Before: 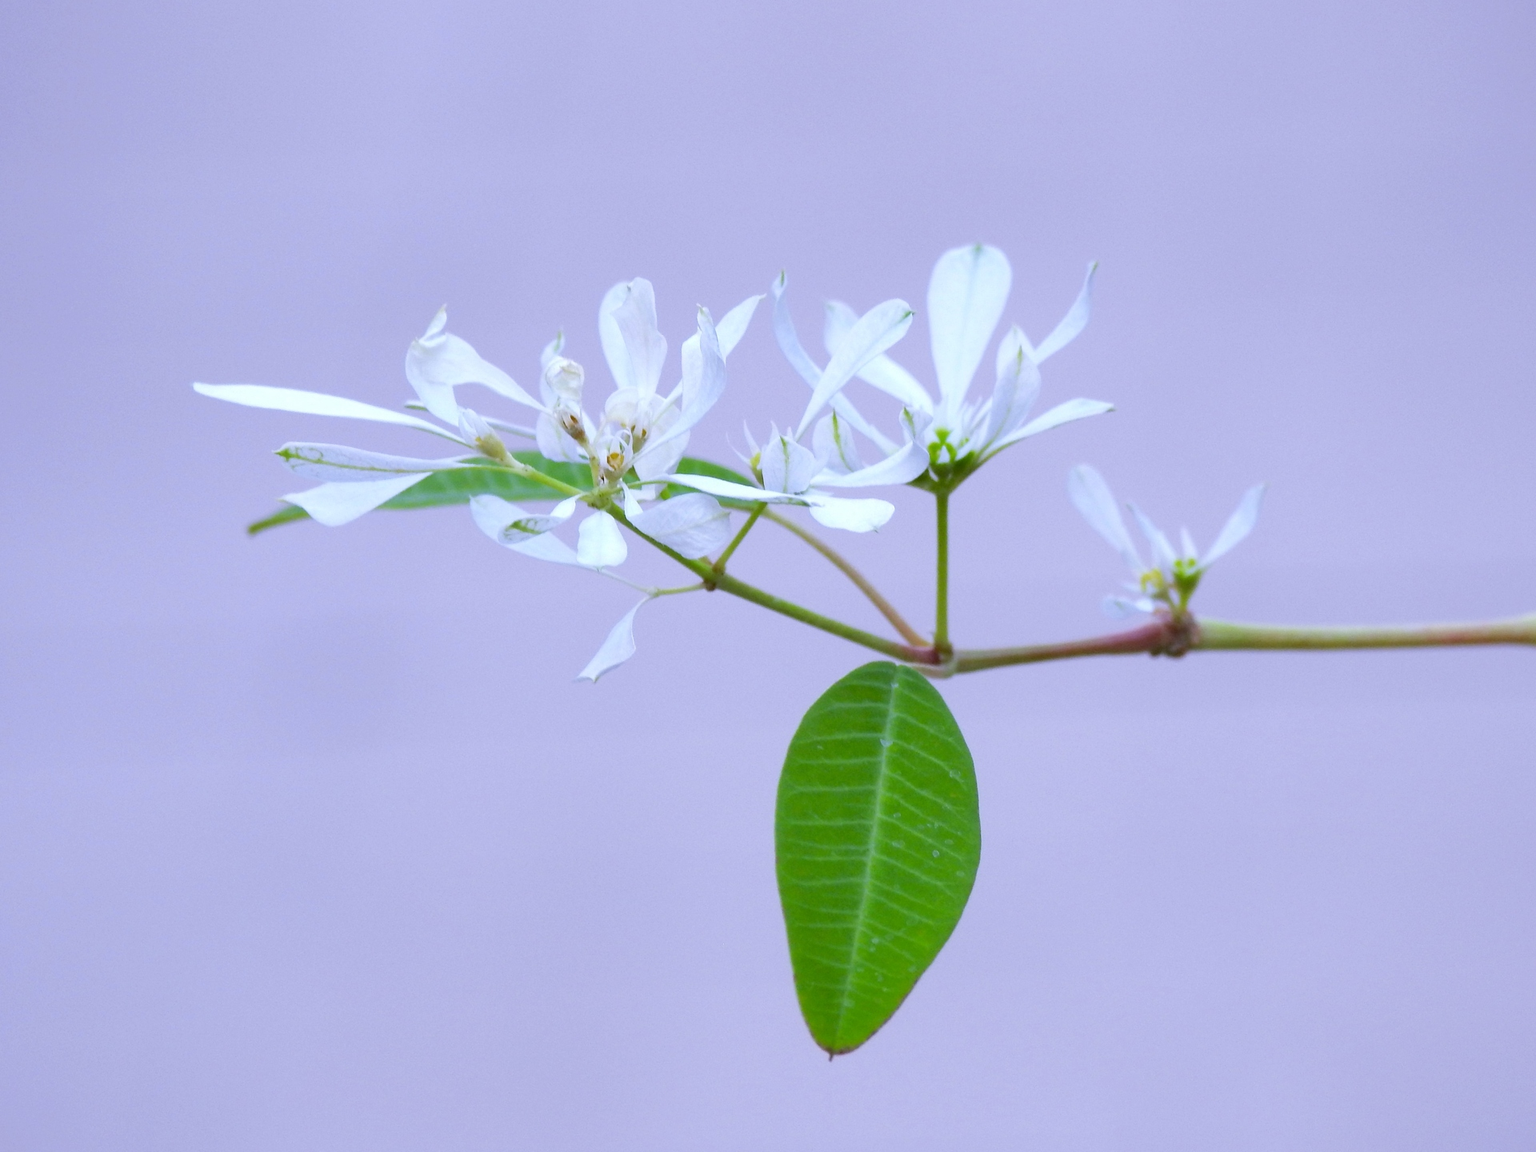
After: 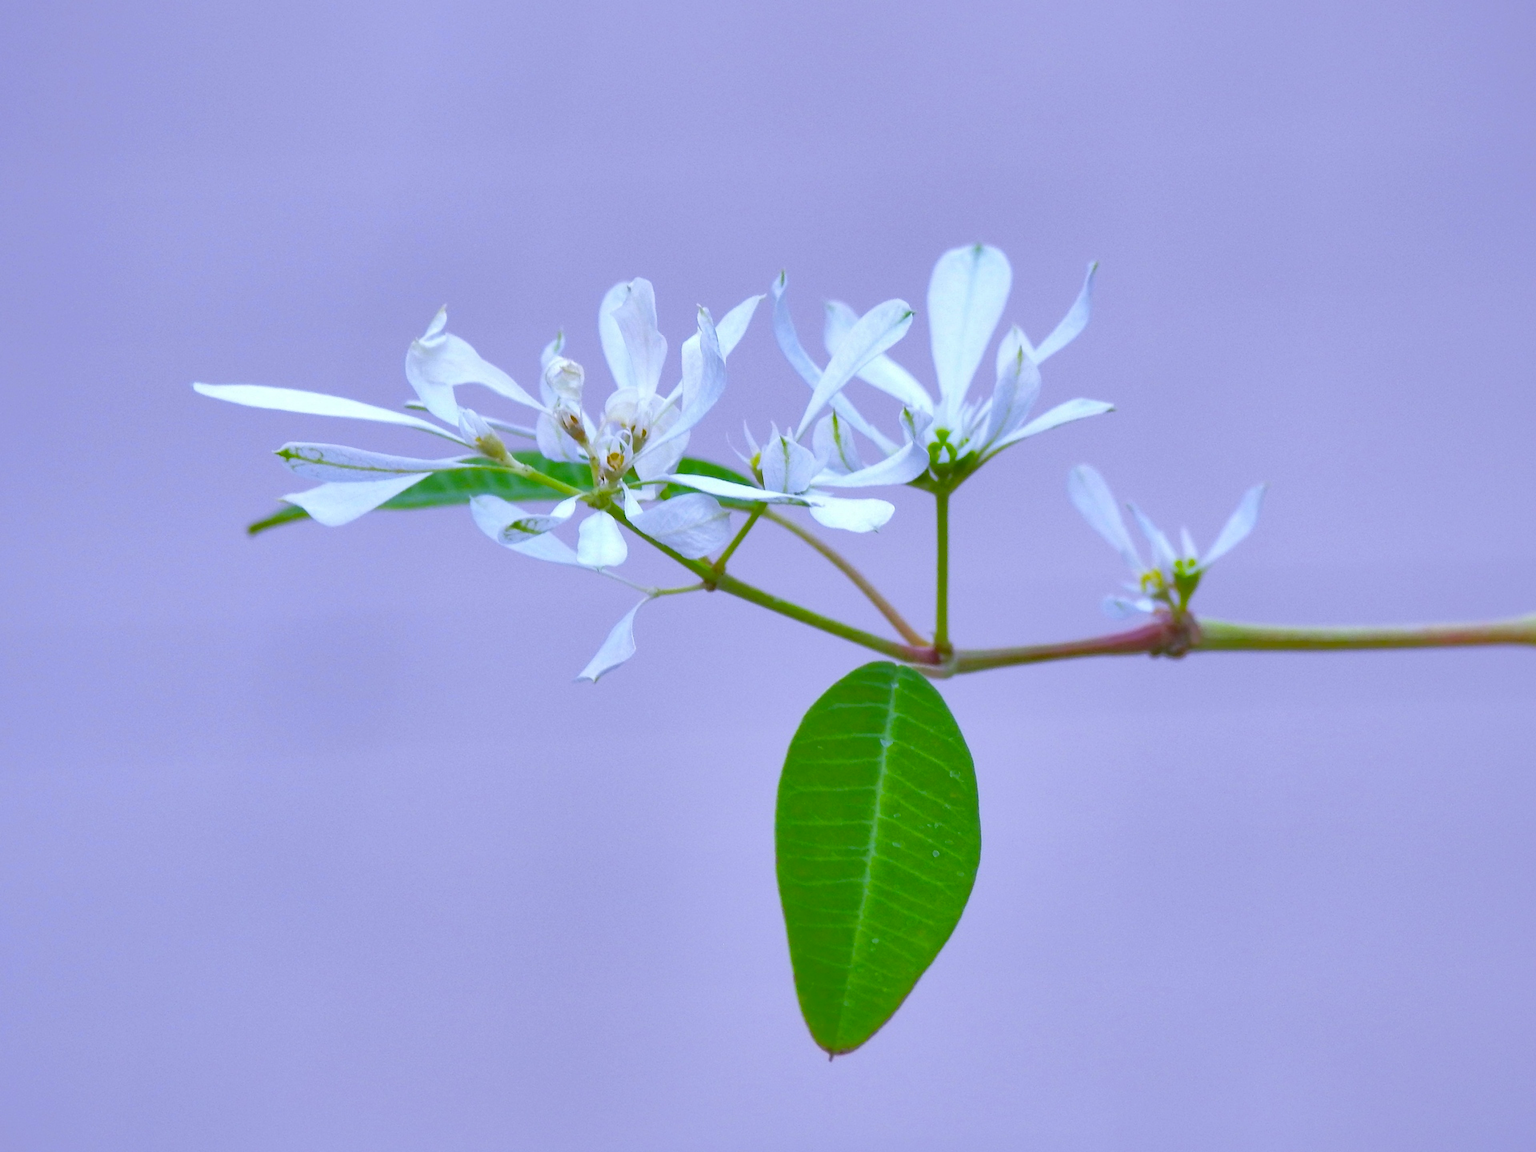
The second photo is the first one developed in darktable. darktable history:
color balance rgb: shadows lift › chroma 4.294%, shadows lift › hue 253.69°, linear chroma grading › global chroma 25.357%, perceptual saturation grading › global saturation 0.529%
shadows and highlights: highlights color adjustment 39.32%
